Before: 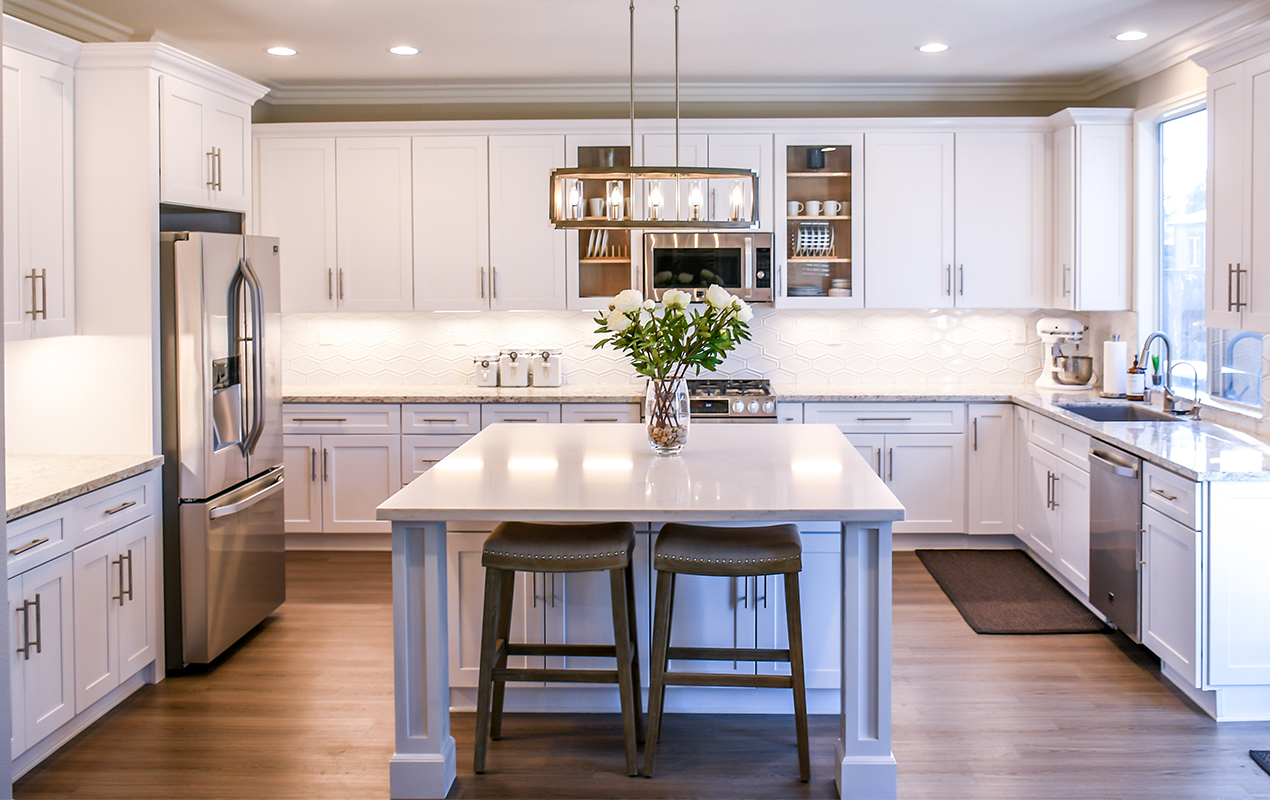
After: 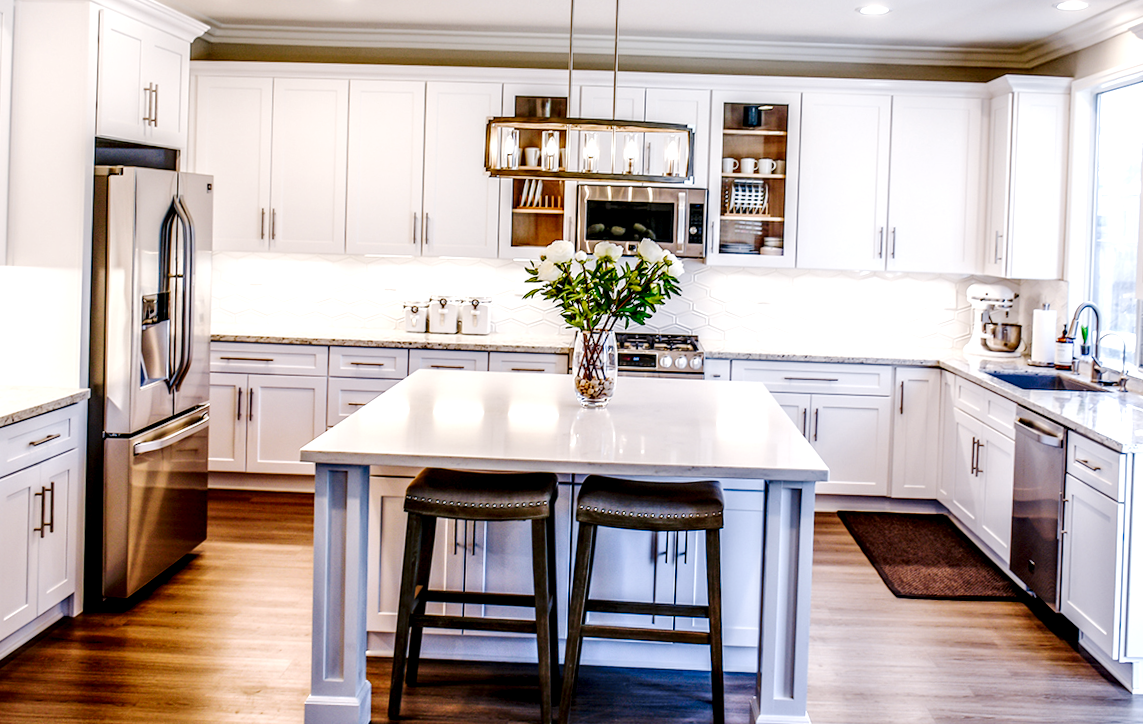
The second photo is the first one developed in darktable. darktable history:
local contrast: highlights 16%, detail 186%
crop and rotate: angle -2.11°, left 3.128%, top 3.597%, right 1.612%, bottom 0.58%
tone curve: curves: ch0 [(0, 0) (0.003, 0.002) (0.011, 0.008) (0.025, 0.017) (0.044, 0.027) (0.069, 0.037) (0.1, 0.052) (0.136, 0.074) (0.177, 0.11) (0.224, 0.155) (0.277, 0.237) (0.335, 0.34) (0.399, 0.467) (0.468, 0.584) (0.543, 0.683) (0.623, 0.762) (0.709, 0.827) (0.801, 0.888) (0.898, 0.947) (1, 1)], preserve colors none
